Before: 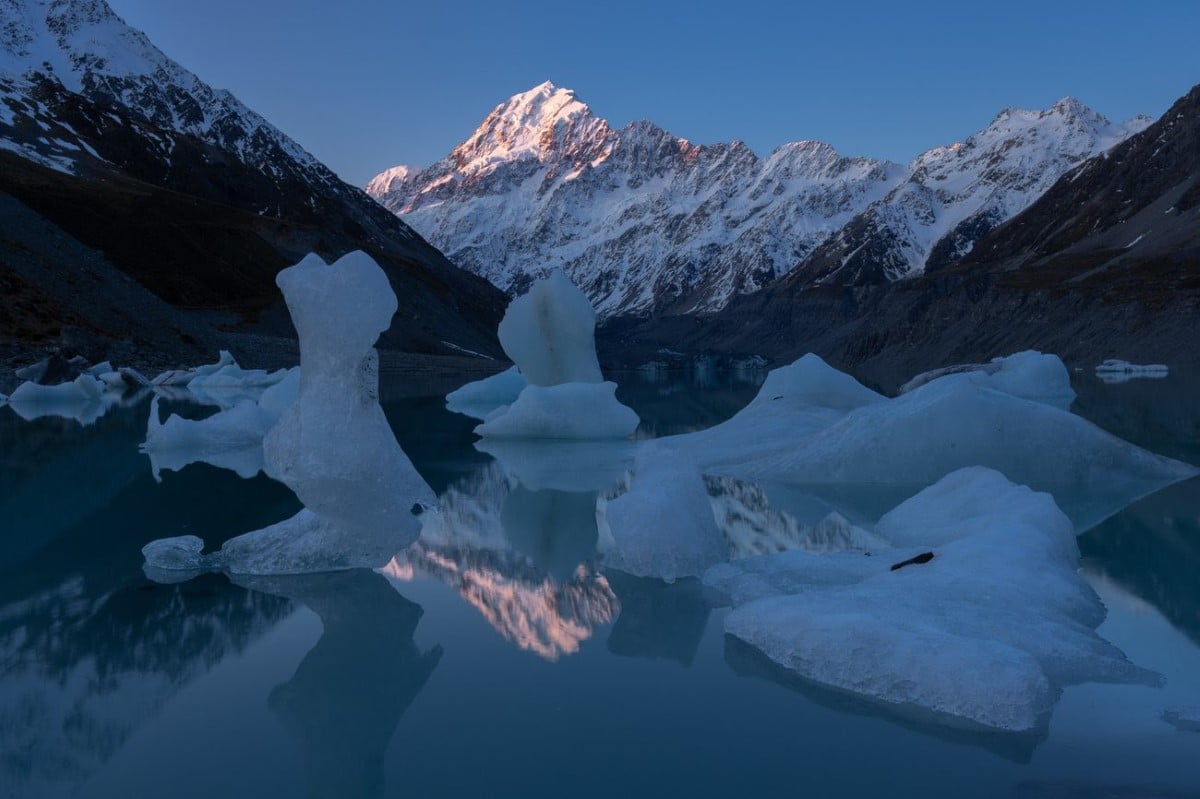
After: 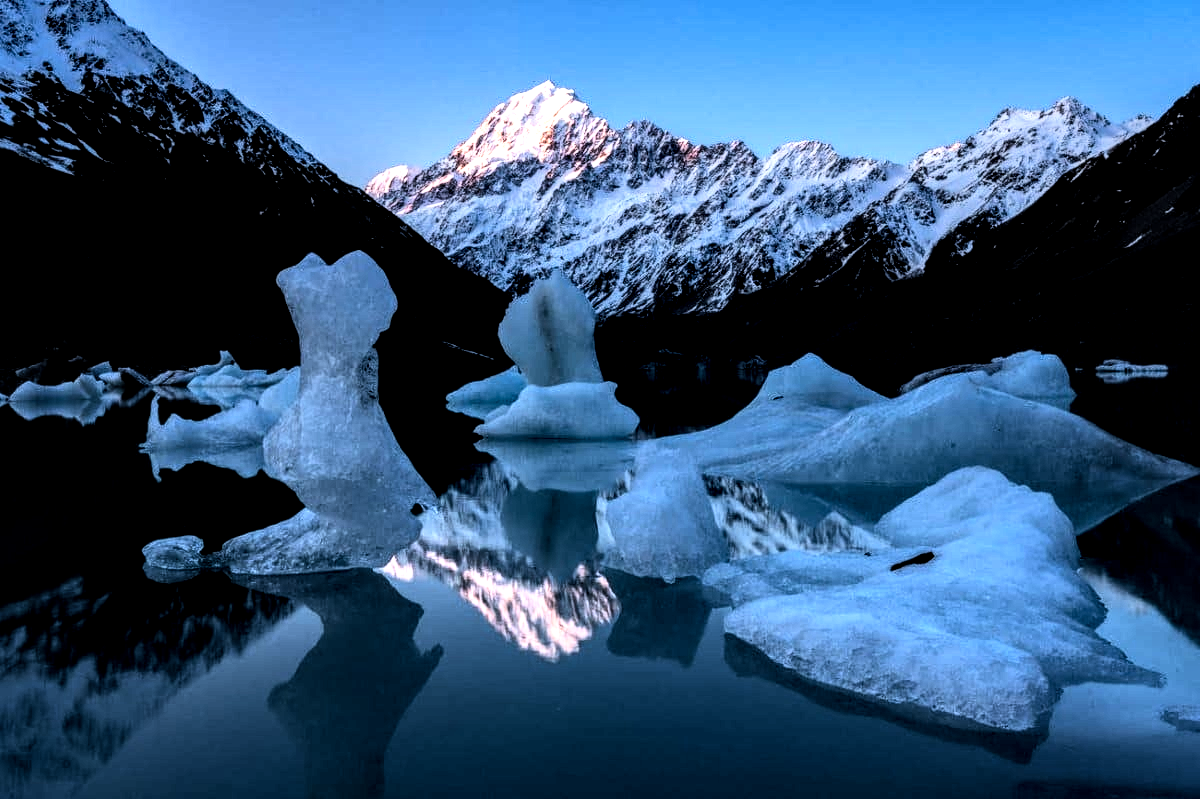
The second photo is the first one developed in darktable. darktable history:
local contrast: highlights 60%, shadows 61%, detail 160%
contrast brightness saturation: contrast 0.244, brightness 0.26, saturation 0.373
tone equalizer: -8 EV -0.782 EV, -7 EV -0.71 EV, -6 EV -0.598 EV, -5 EV -0.373 EV, -3 EV 0.381 EV, -2 EV 0.6 EV, -1 EV 0.685 EV, +0 EV 0.745 EV, edges refinement/feathering 500, mask exposure compensation -1.57 EV, preserve details no
filmic rgb: black relative exposure -5.13 EV, white relative exposure 3.5 EV, hardness 3.16, contrast 1.195, highlights saturation mix -48.91%
